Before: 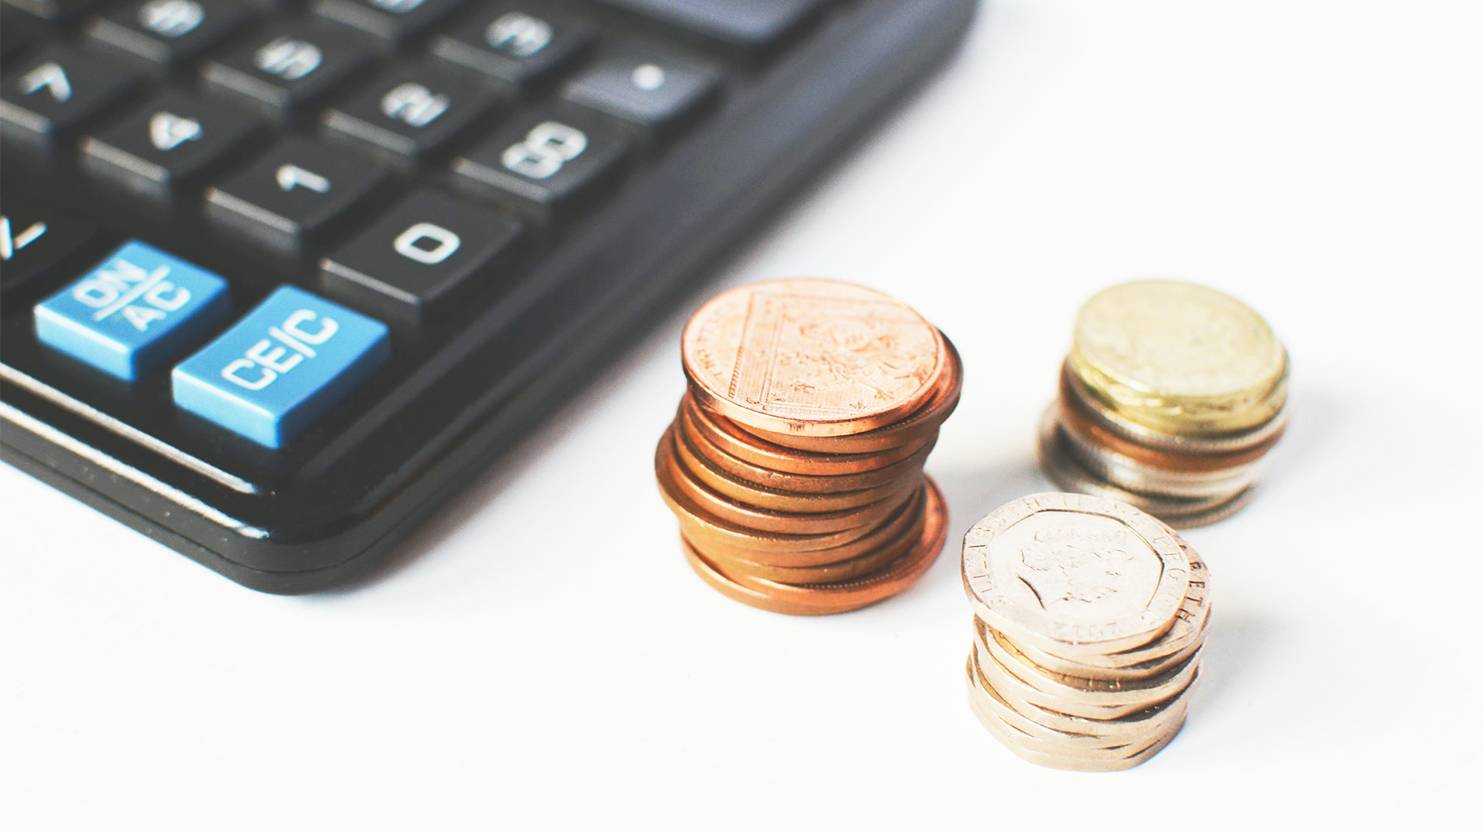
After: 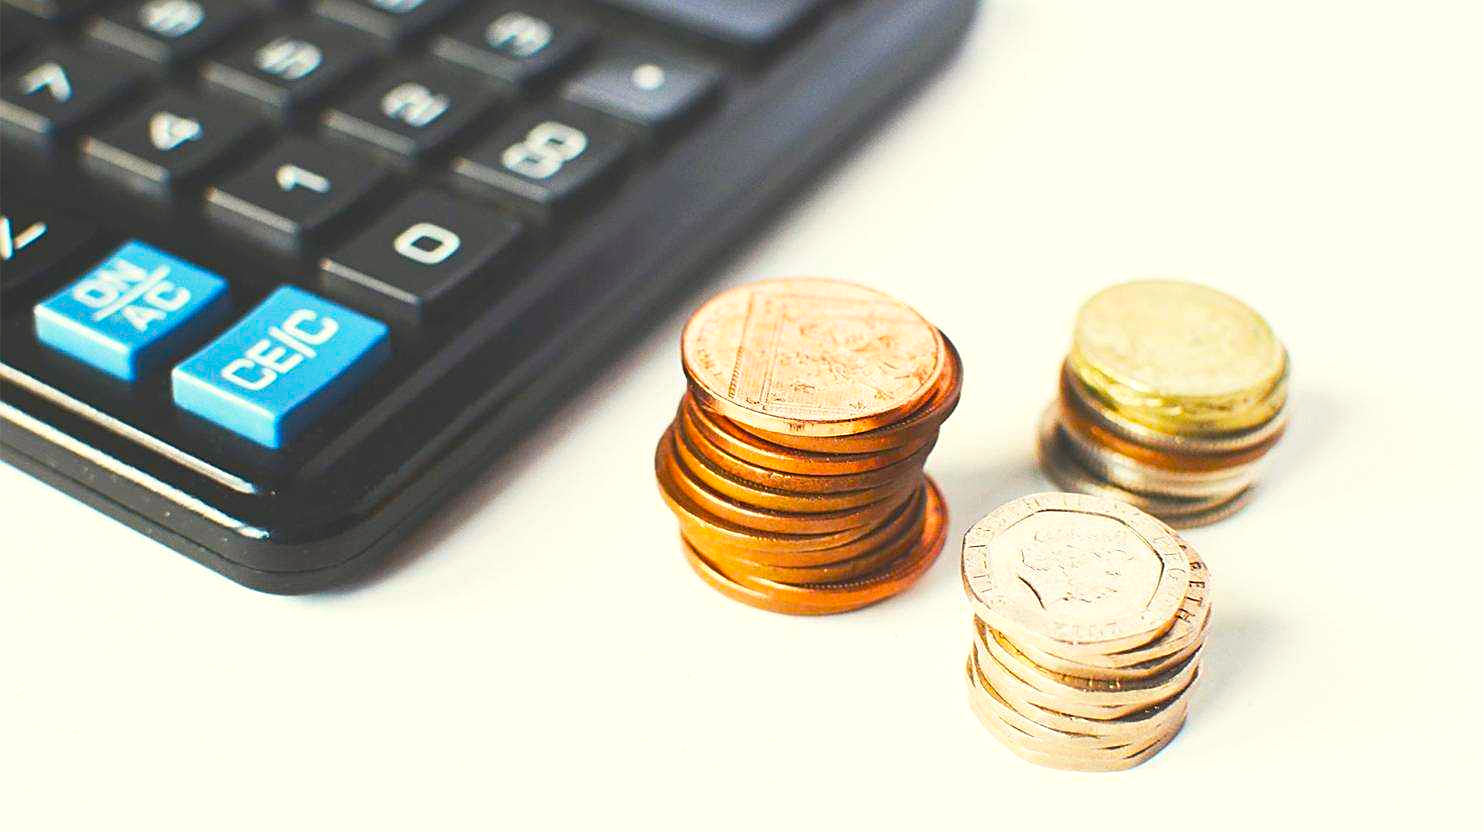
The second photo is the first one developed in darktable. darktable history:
color balance rgb: highlights gain › luminance 6.354%, highlights gain › chroma 2.538%, highlights gain › hue 88.68°, perceptual saturation grading › global saturation 40.767%
sharpen: on, module defaults
